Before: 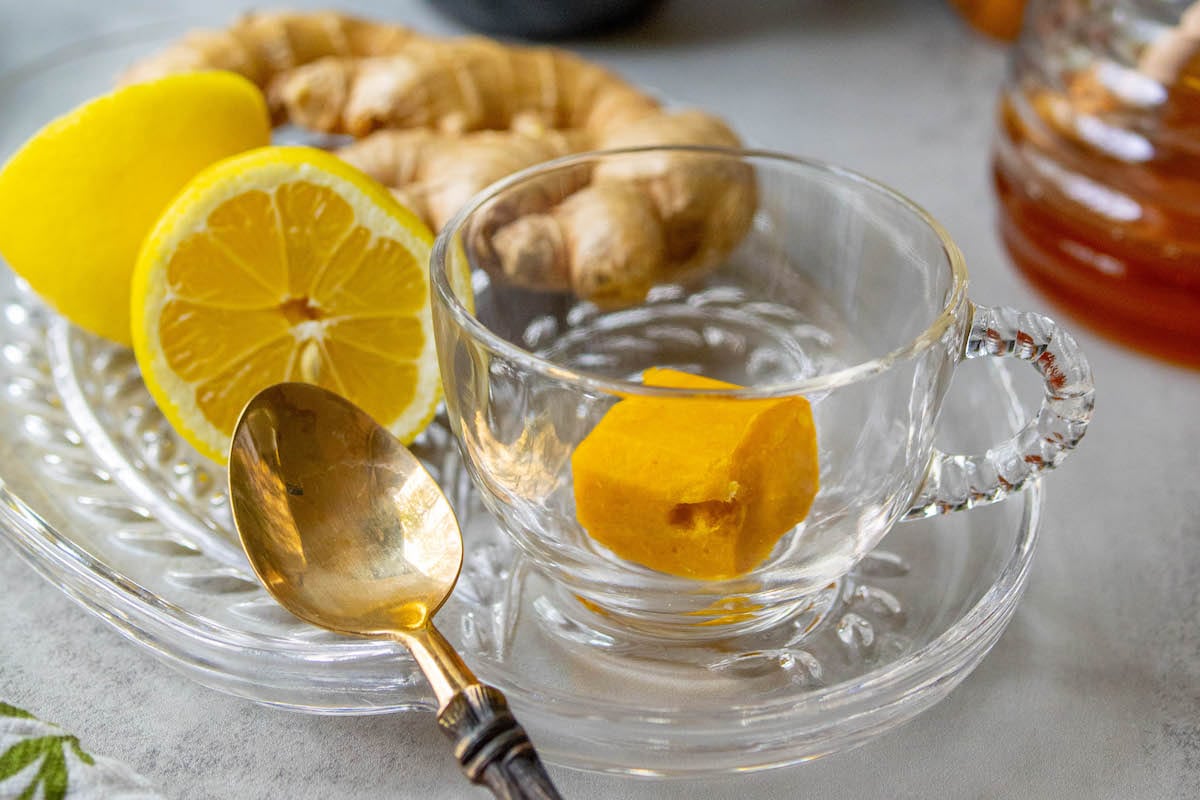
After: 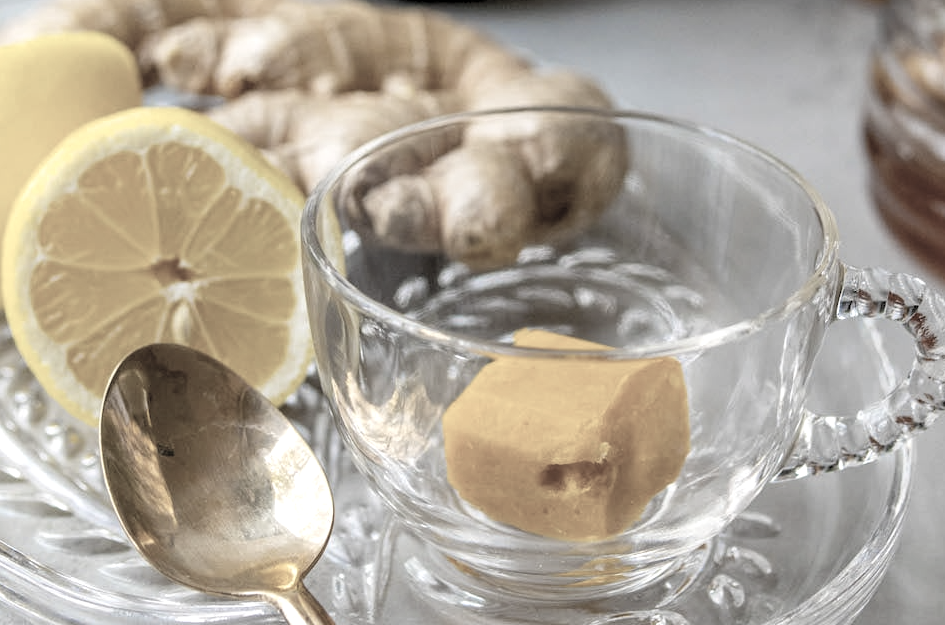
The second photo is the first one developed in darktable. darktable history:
crop and rotate: left 10.77%, top 5.1%, right 10.41%, bottom 16.76%
rgb levels: levels [[0.01, 0.419, 0.839], [0, 0.5, 1], [0, 0.5, 1]]
color zones: curves: ch1 [(0.238, 0.163) (0.476, 0.2) (0.733, 0.322) (0.848, 0.134)]
